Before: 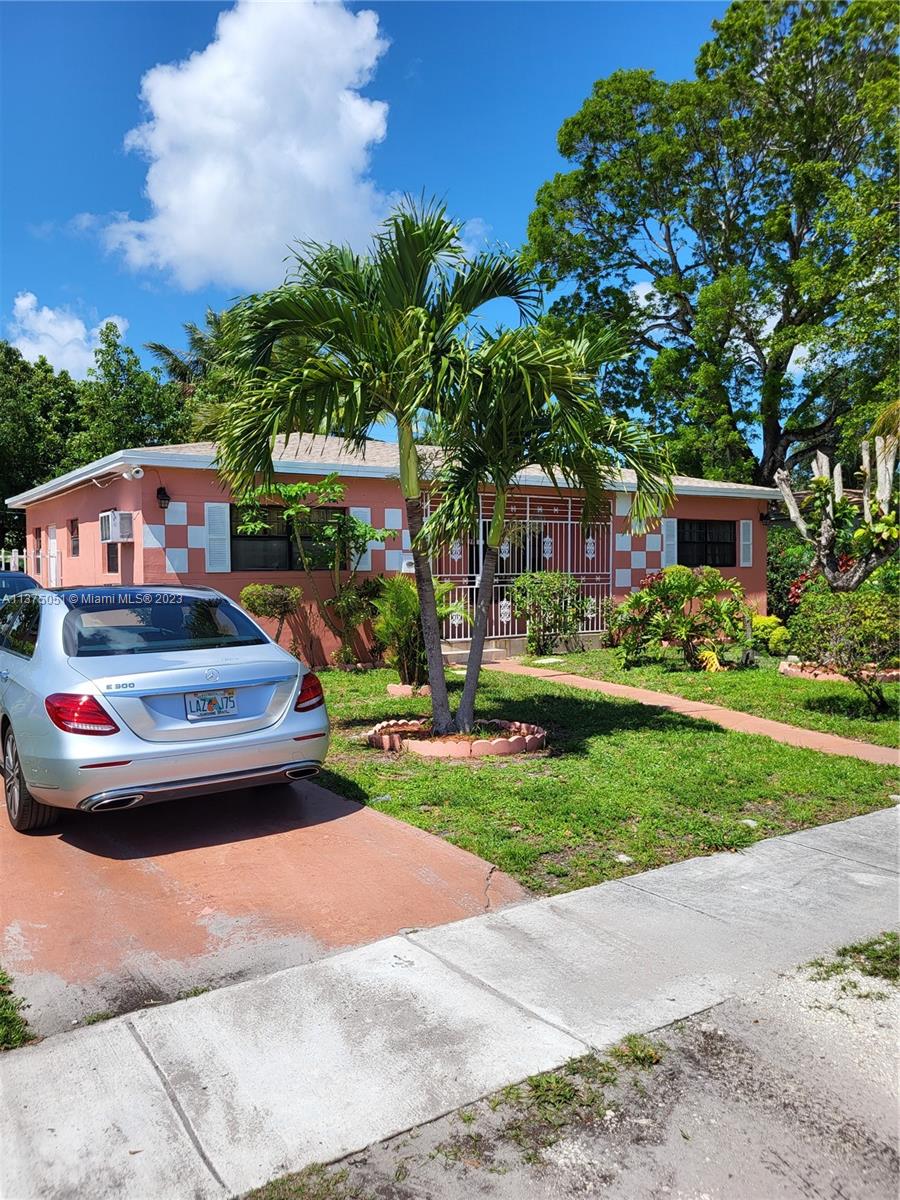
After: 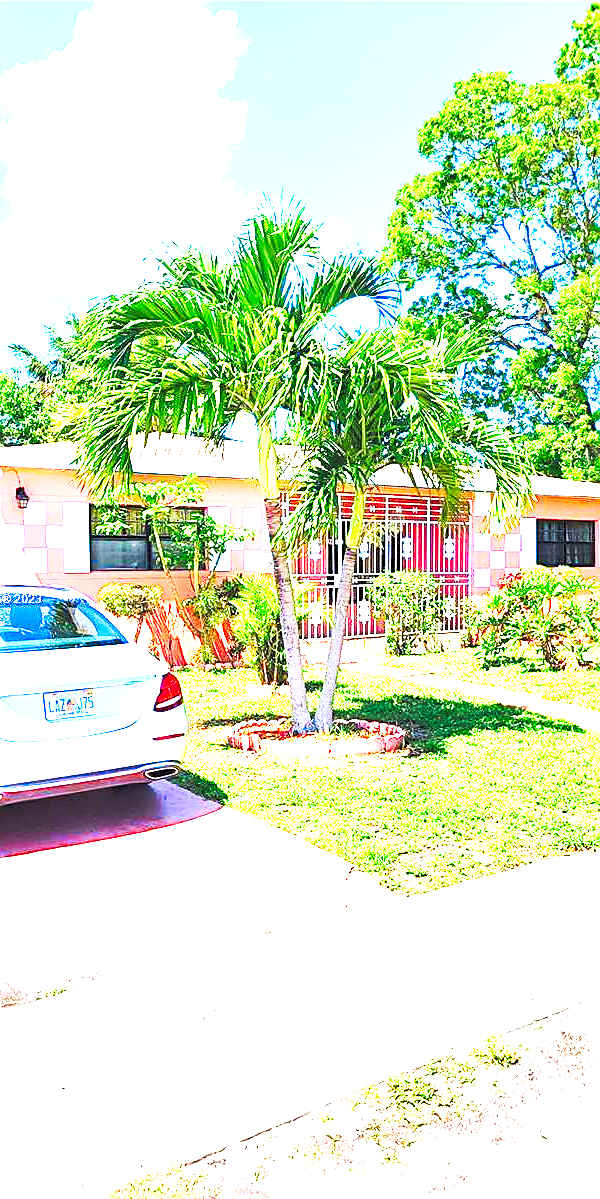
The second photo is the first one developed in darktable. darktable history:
sharpen: on, module defaults
tone curve: curves: ch0 [(0, 0) (0.003, 0.023) (0.011, 0.024) (0.025, 0.026) (0.044, 0.035) (0.069, 0.05) (0.1, 0.071) (0.136, 0.098) (0.177, 0.135) (0.224, 0.172) (0.277, 0.227) (0.335, 0.296) (0.399, 0.372) (0.468, 0.462) (0.543, 0.58) (0.623, 0.697) (0.709, 0.789) (0.801, 0.86) (0.898, 0.918) (1, 1)], preserve colors none
crop and rotate: left 15.754%, right 17.579%
levels: levels [0.008, 0.318, 0.836]
exposure: black level correction 0, exposure 1.35 EV, compensate exposure bias true, compensate highlight preservation false
base curve: curves: ch0 [(0, 0) (0.032, 0.037) (0.105, 0.228) (0.435, 0.76) (0.856, 0.983) (1, 1)], preserve colors none
